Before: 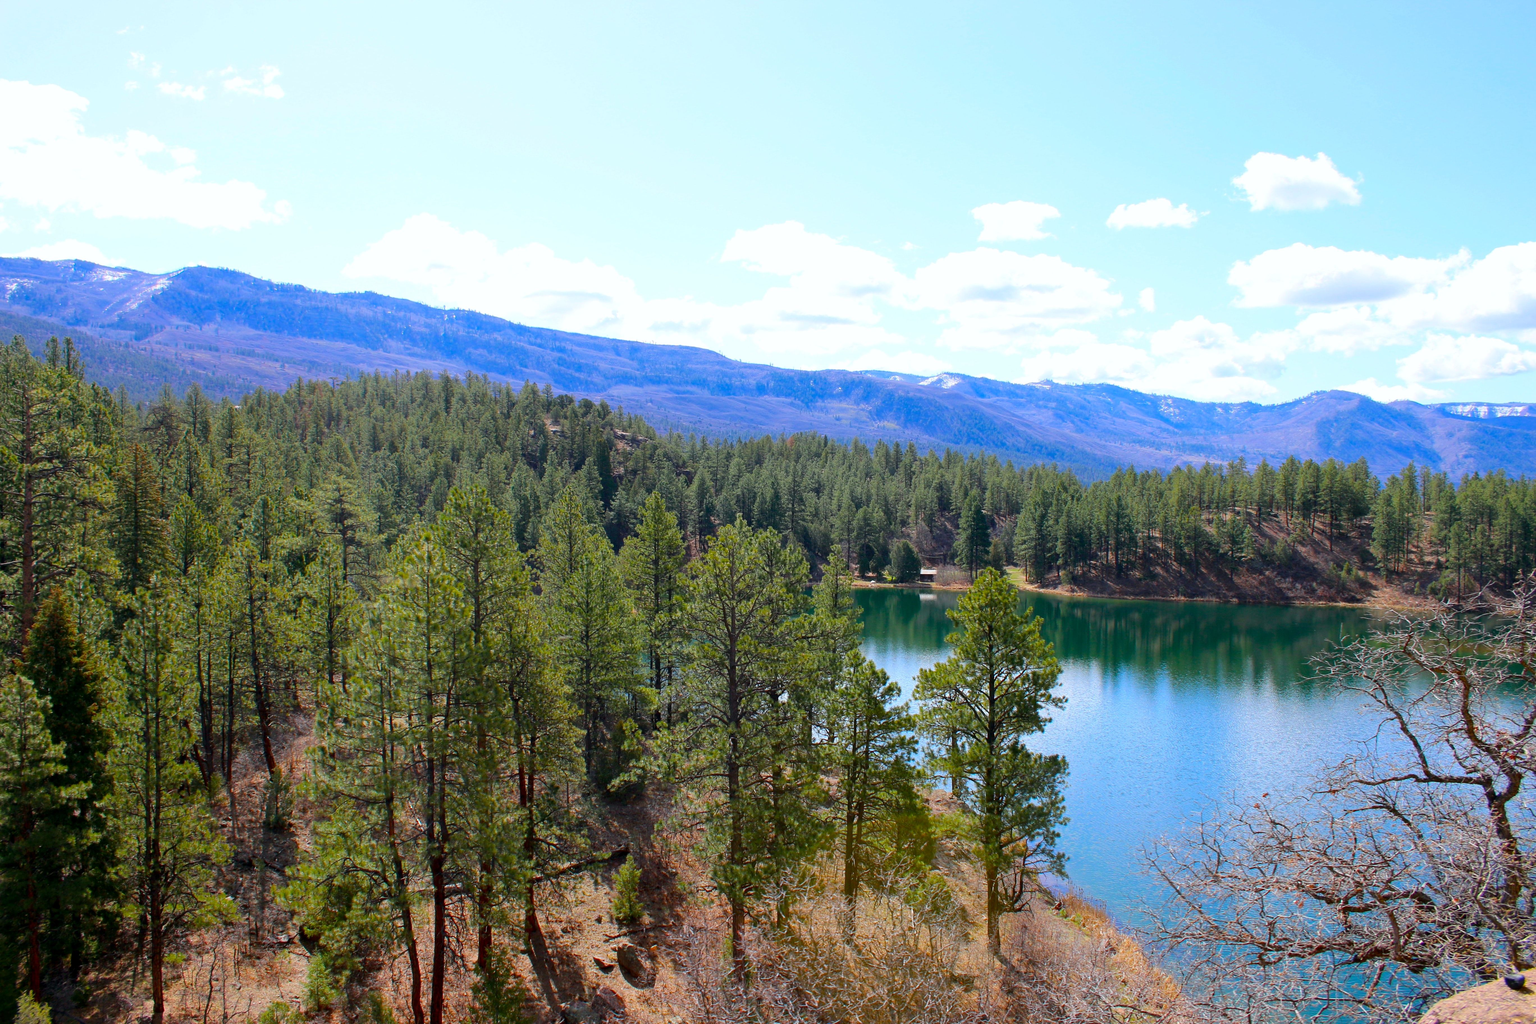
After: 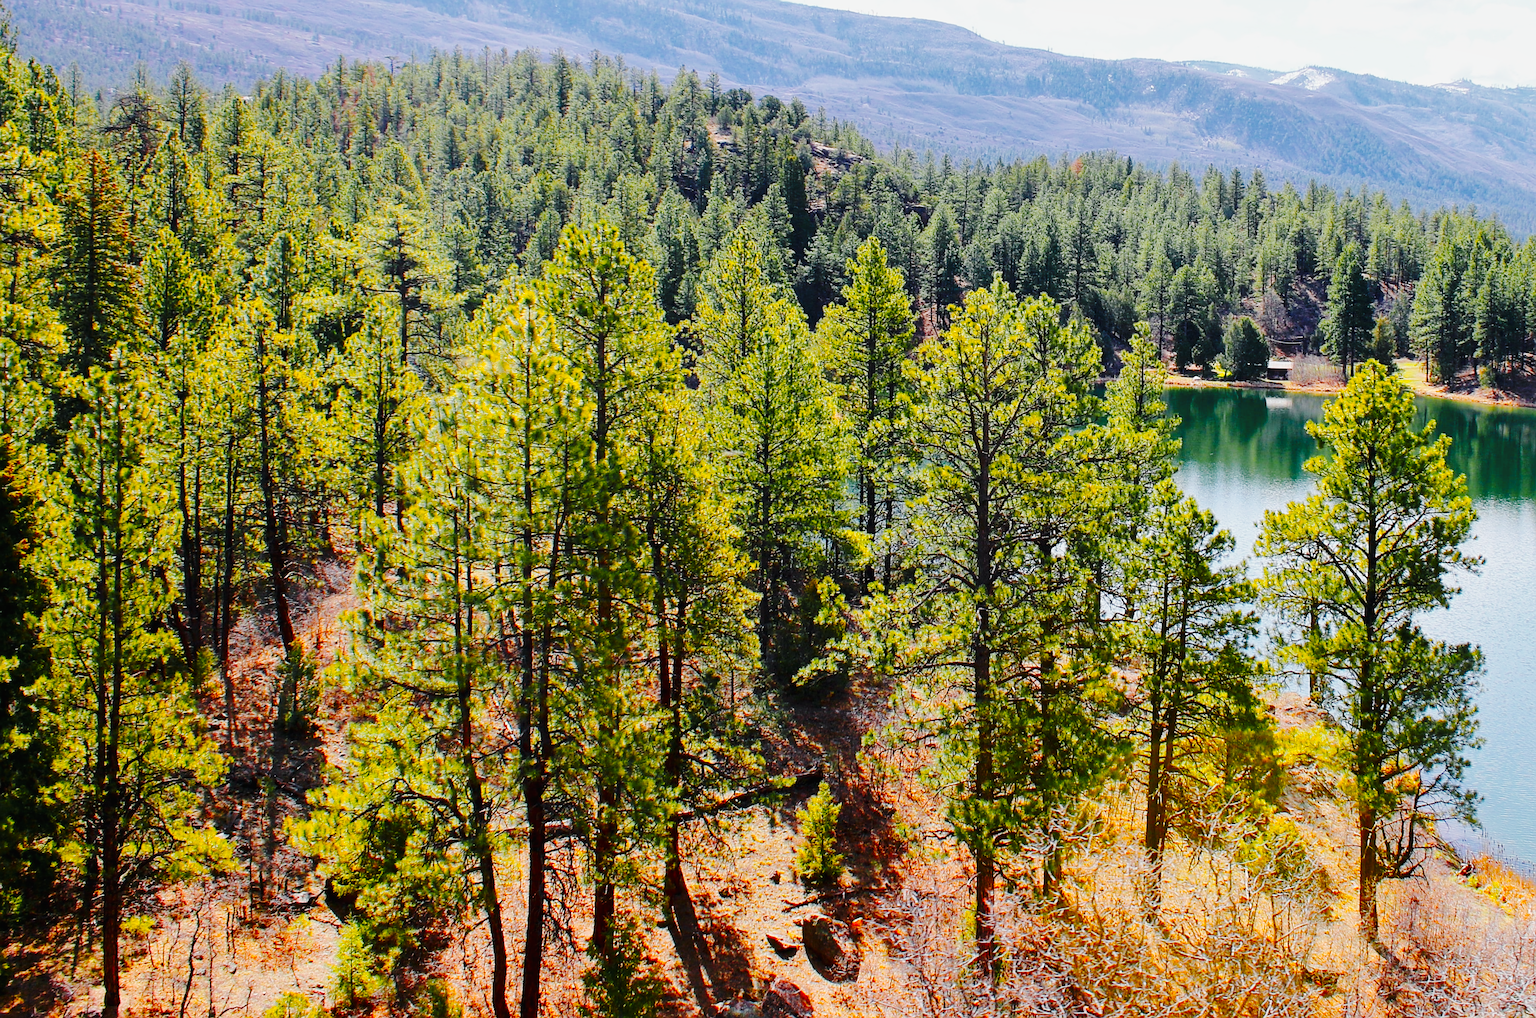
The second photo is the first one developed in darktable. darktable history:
shadows and highlights: shadows 24.88, white point adjustment -3.13, highlights -29.72
crop and rotate: angle -1.04°, left 3.681%, top 31.954%, right 27.928%
color zones: curves: ch0 [(0, 0.511) (0.143, 0.531) (0.286, 0.56) (0.429, 0.5) (0.571, 0.5) (0.714, 0.5) (0.857, 0.5) (1, 0.5)]; ch1 [(0, 0.525) (0.143, 0.705) (0.286, 0.715) (0.429, 0.35) (0.571, 0.35) (0.714, 0.35) (0.857, 0.4) (1, 0.4)]; ch2 [(0, 0.572) (0.143, 0.512) (0.286, 0.473) (0.429, 0.45) (0.571, 0.5) (0.714, 0.5) (0.857, 0.518) (1, 0.518)]
contrast brightness saturation: contrast 0.026, brightness -0.034
sharpen: on, module defaults
base curve: curves: ch0 [(0, 0.007) (0.028, 0.063) (0.121, 0.311) (0.46, 0.743) (0.859, 0.957) (1, 1)], preserve colors none
tone curve: curves: ch0 [(0, 0) (0.106, 0.026) (0.275, 0.155) (0.392, 0.314) (0.513, 0.481) (0.657, 0.667) (1, 1)]; ch1 [(0, 0) (0.5, 0.511) (0.536, 0.579) (0.587, 0.69) (1, 1)]; ch2 [(0, 0) (0.5, 0.5) (0.55, 0.552) (0.625, 0.699) (1, 1)], preserve colors none
